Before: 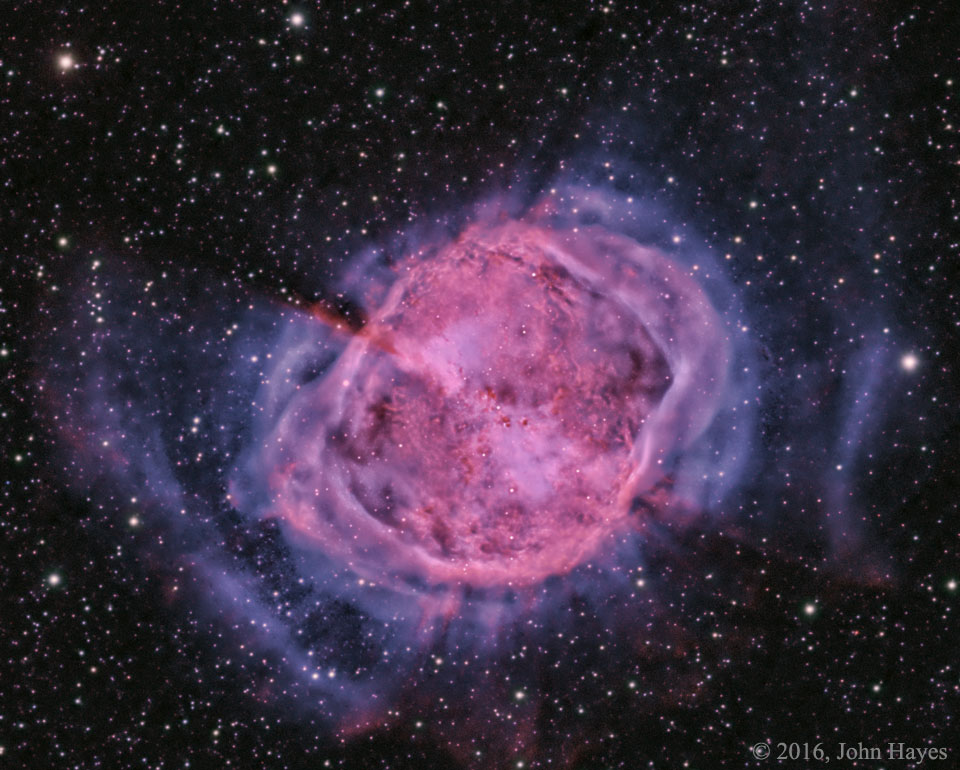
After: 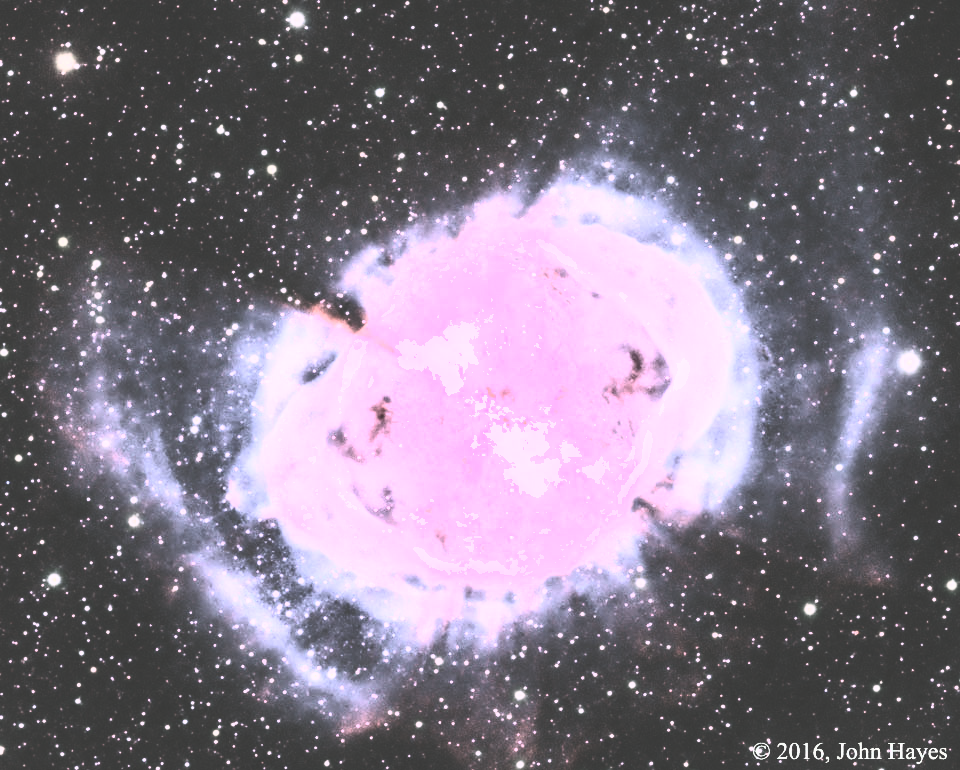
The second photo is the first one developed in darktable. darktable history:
shadows and highlights: shadows 5.24, soften with gaussian
contrast brightness saturation: contrast 0.927, brightness 0.191
color balance rgb: perceptual saturation grading › global saturation 30.287%, perceptual brilliance grading › highlights 14.604%, perceptual brilliance grading › mid-tones -4.899%, perceptual brilliance grading › shadows -26.117%
tone equalizer: -8 EV -1.05 EV, -7 EV -0.992 EV, -6 EV -0.863 EV, -5 EV -0.579 EV, -3 EV 0.566 EV, -2 EV 0.857 EV, -1 EV 1 EV, +0 EV 1.06 EV
exposure: black level correction -0.086, compensate highlight preservation false
